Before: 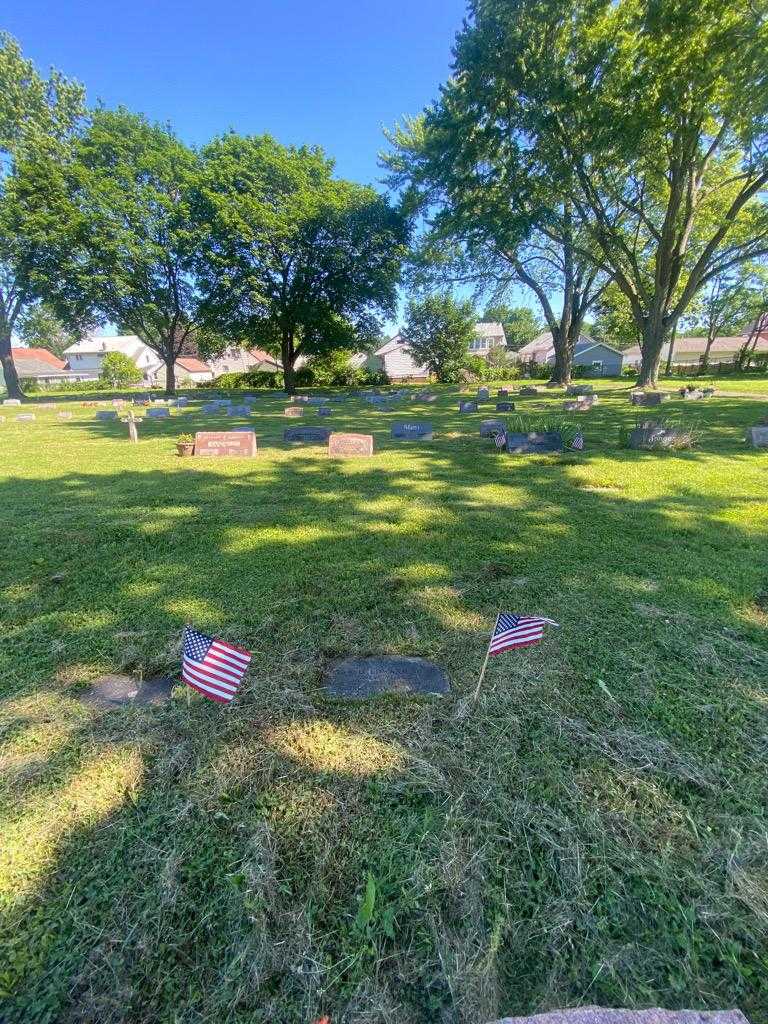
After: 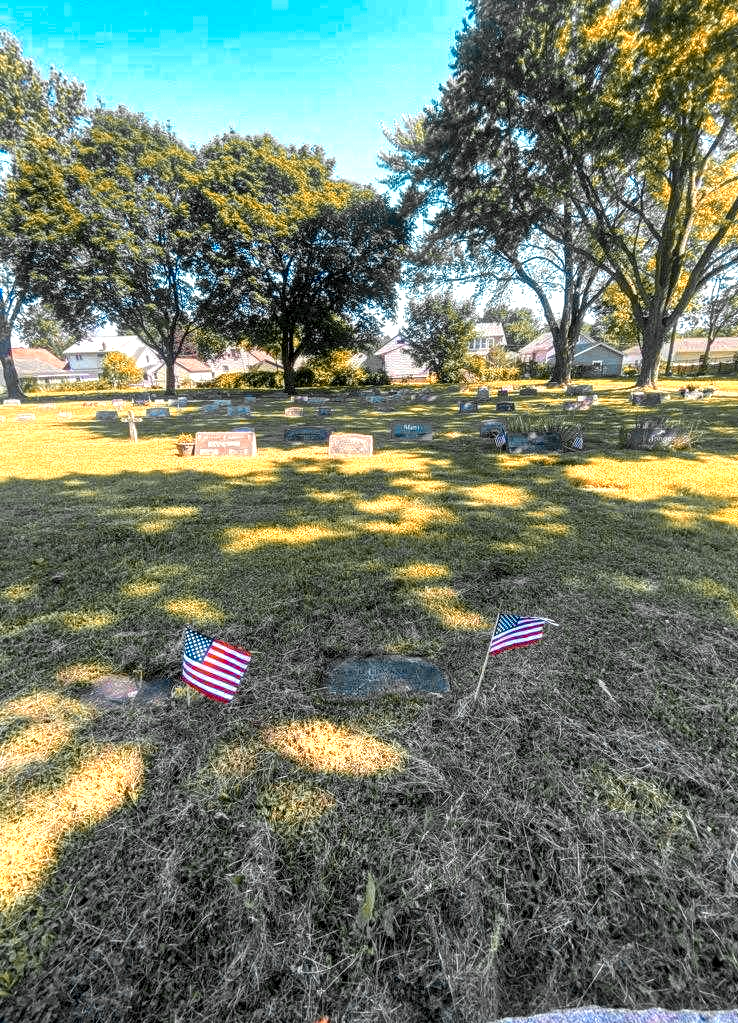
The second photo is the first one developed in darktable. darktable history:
local contrast: detail 150%
color zones: curves: ch0 [(0.009, 0.528) (0.136, 0.6) (0.255, 0.586) (0.39, 0.528) (0.522, 0.584) (0.686, 0.736) (0.849, 0.561)]; ch1 [(0.045, 0.781) (0.14, 0.416) (0.257, 0.695) (0.442, 0.032) (0.738, 0.338) (0.818, 0.632) (0.891, 0.741) (1, 0.704)]; ch2 [(0, 0.667) (0.141, 0.52) (0.26, 0.37) (0.474, 0.432) (0.743, 0.286)]
crop: right 3.871%, bottom 0.027%
